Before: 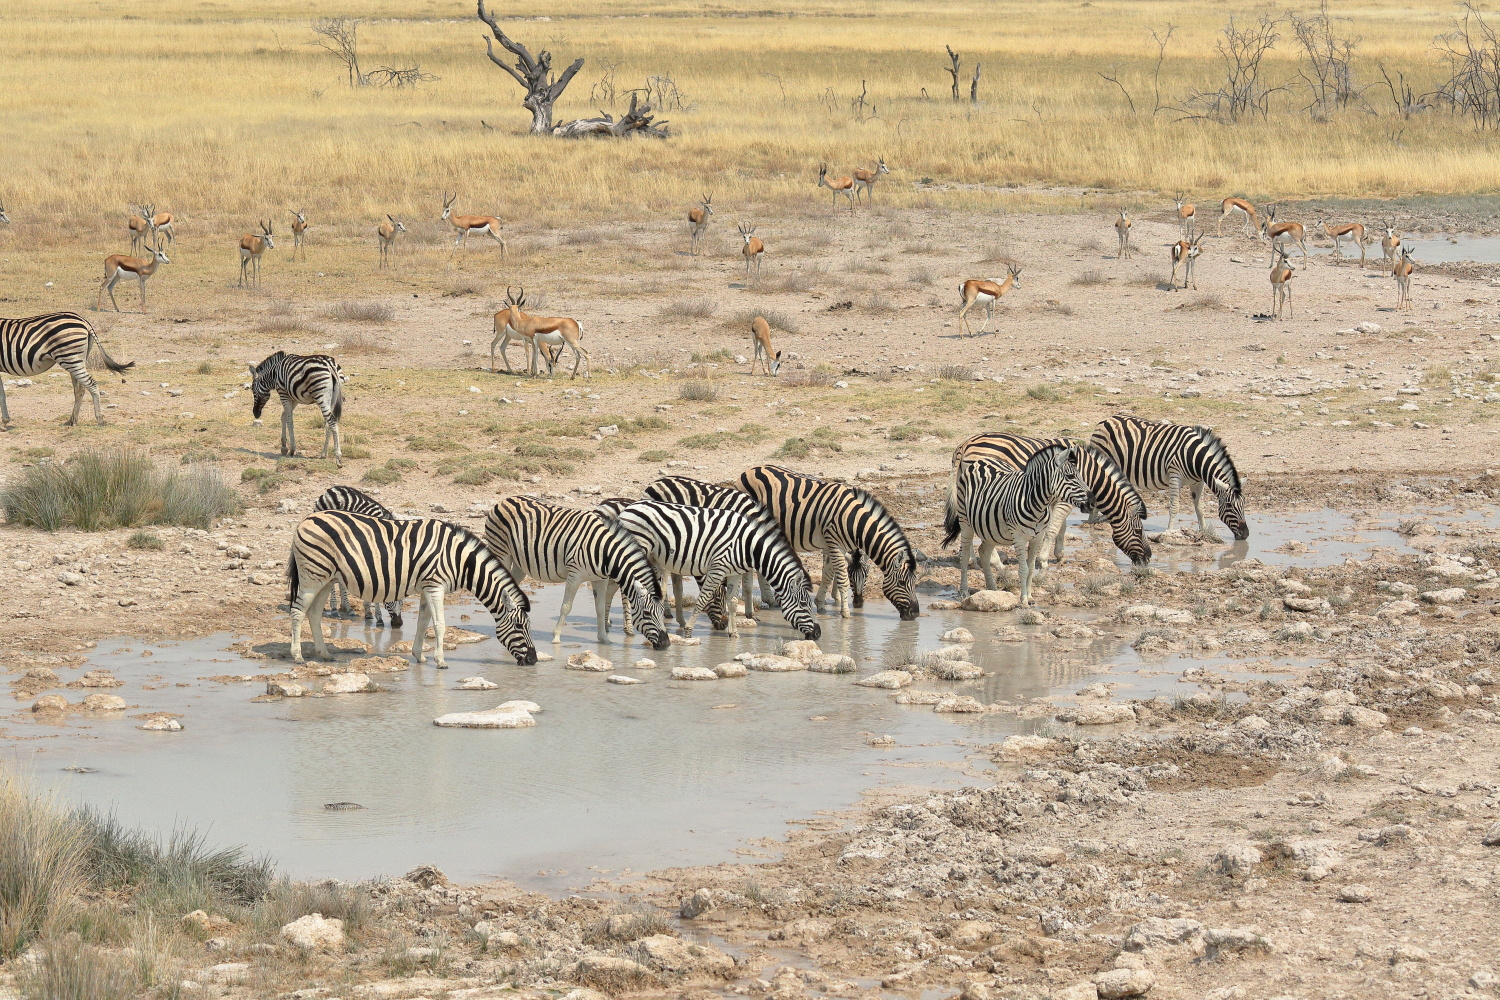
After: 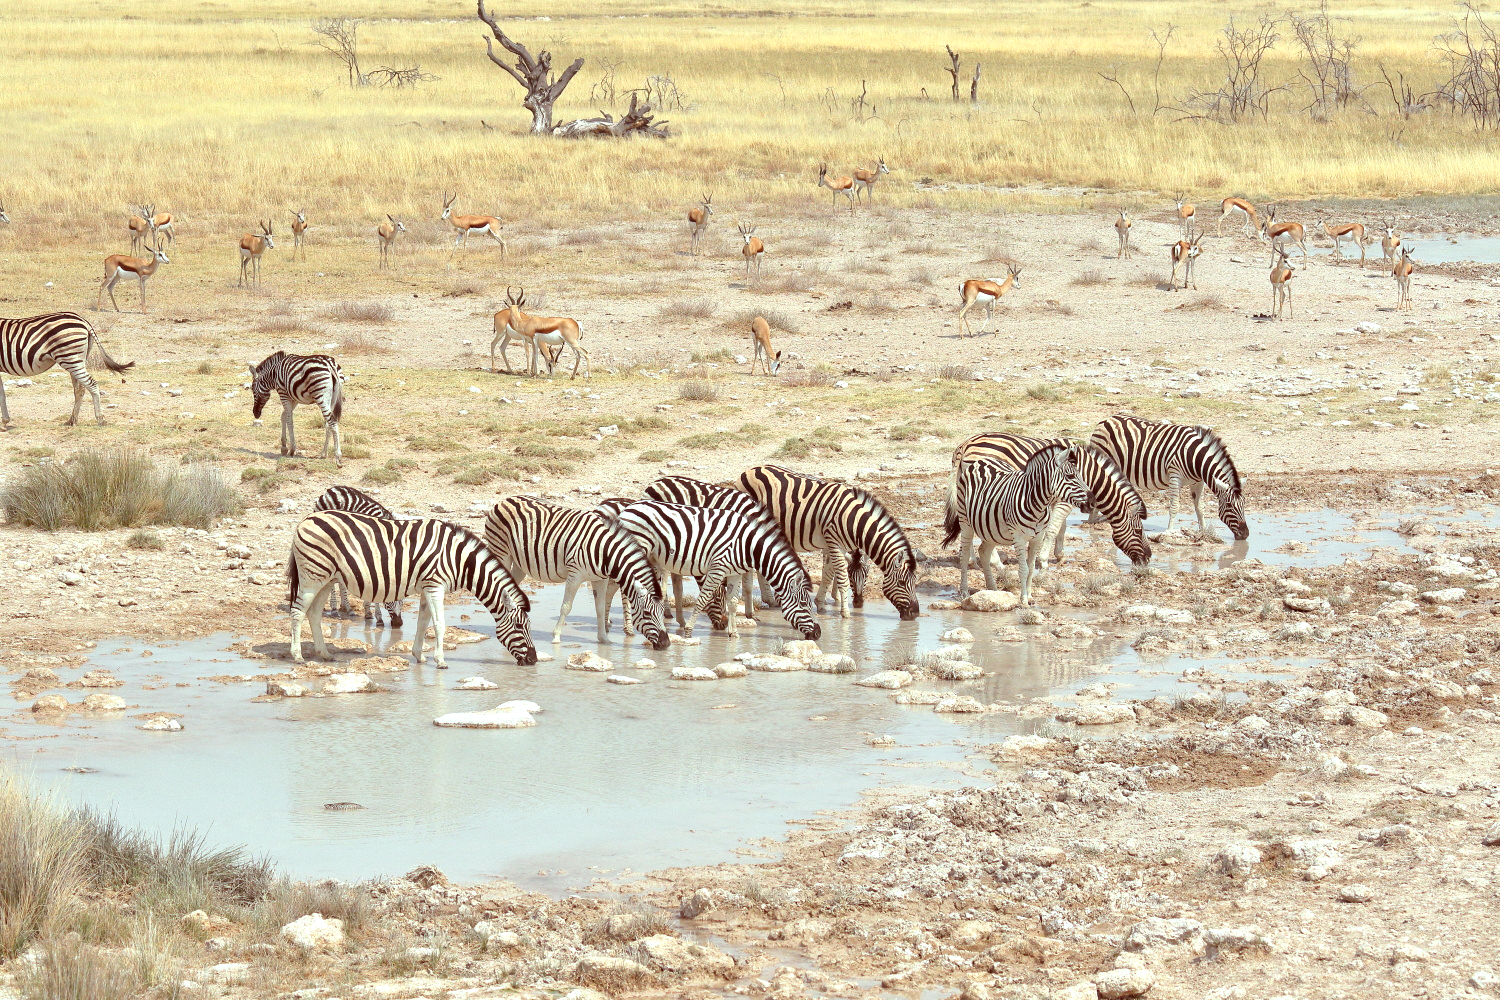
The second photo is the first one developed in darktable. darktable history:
exposure: black level correction 0, exposure 0.5 EV, compensate highlight preservation false
color correction: highlights a* -7.23, highlights b* -0.161, shadows a* 20.08, shadows b* 11.73
white balance: red 0.98, blue 1.034
